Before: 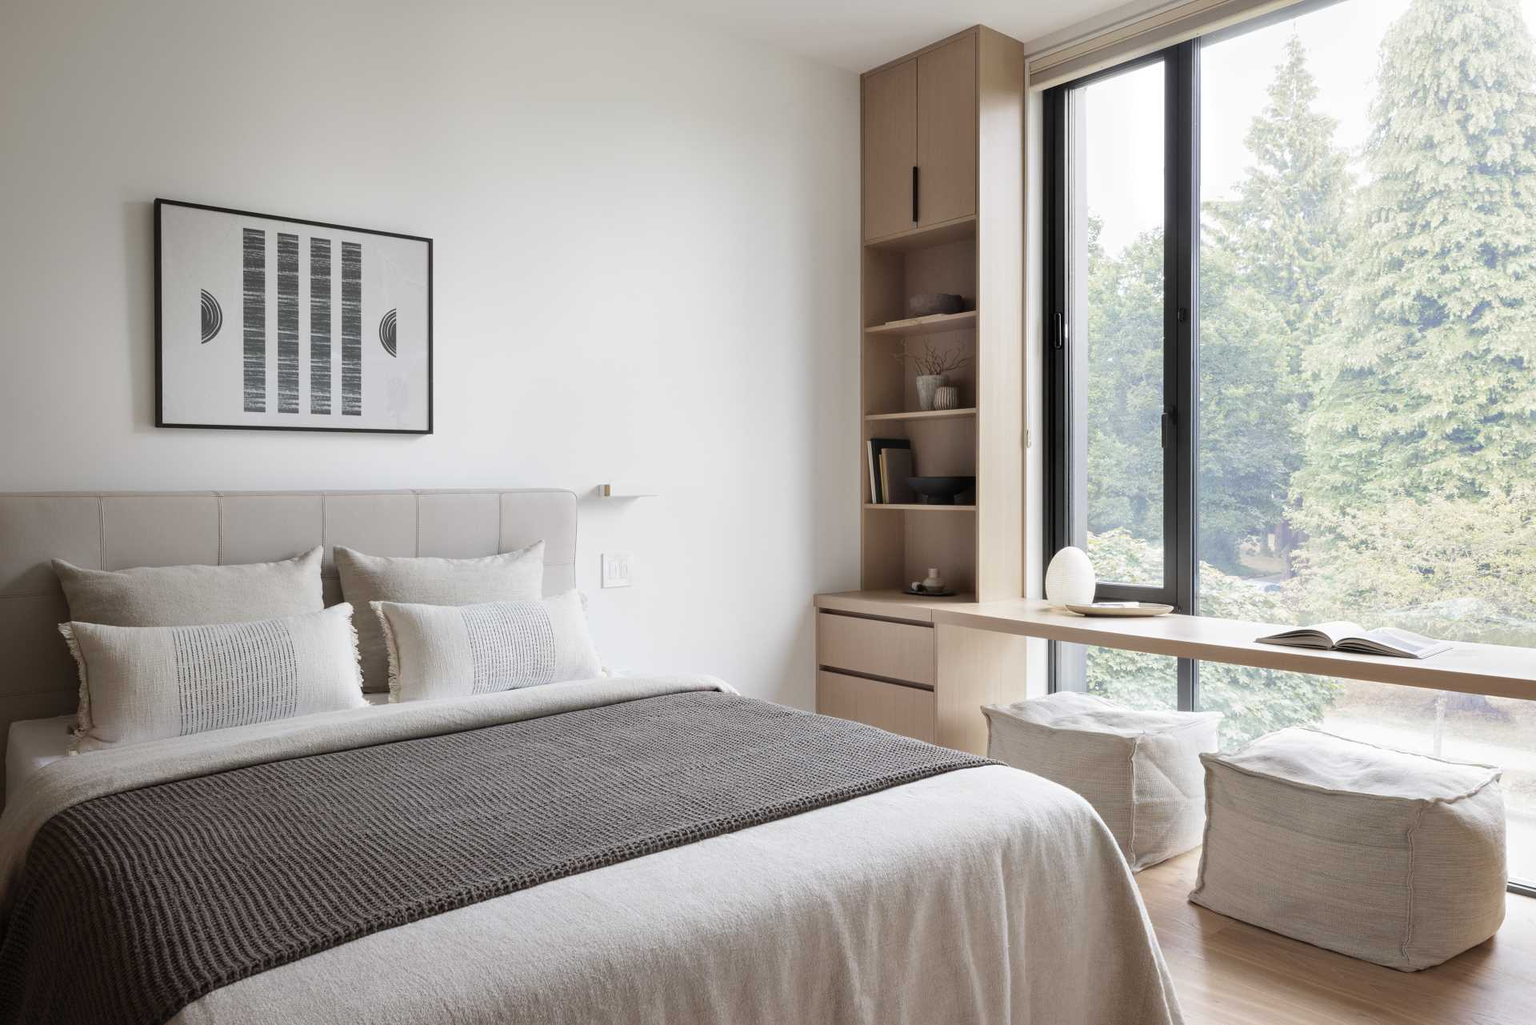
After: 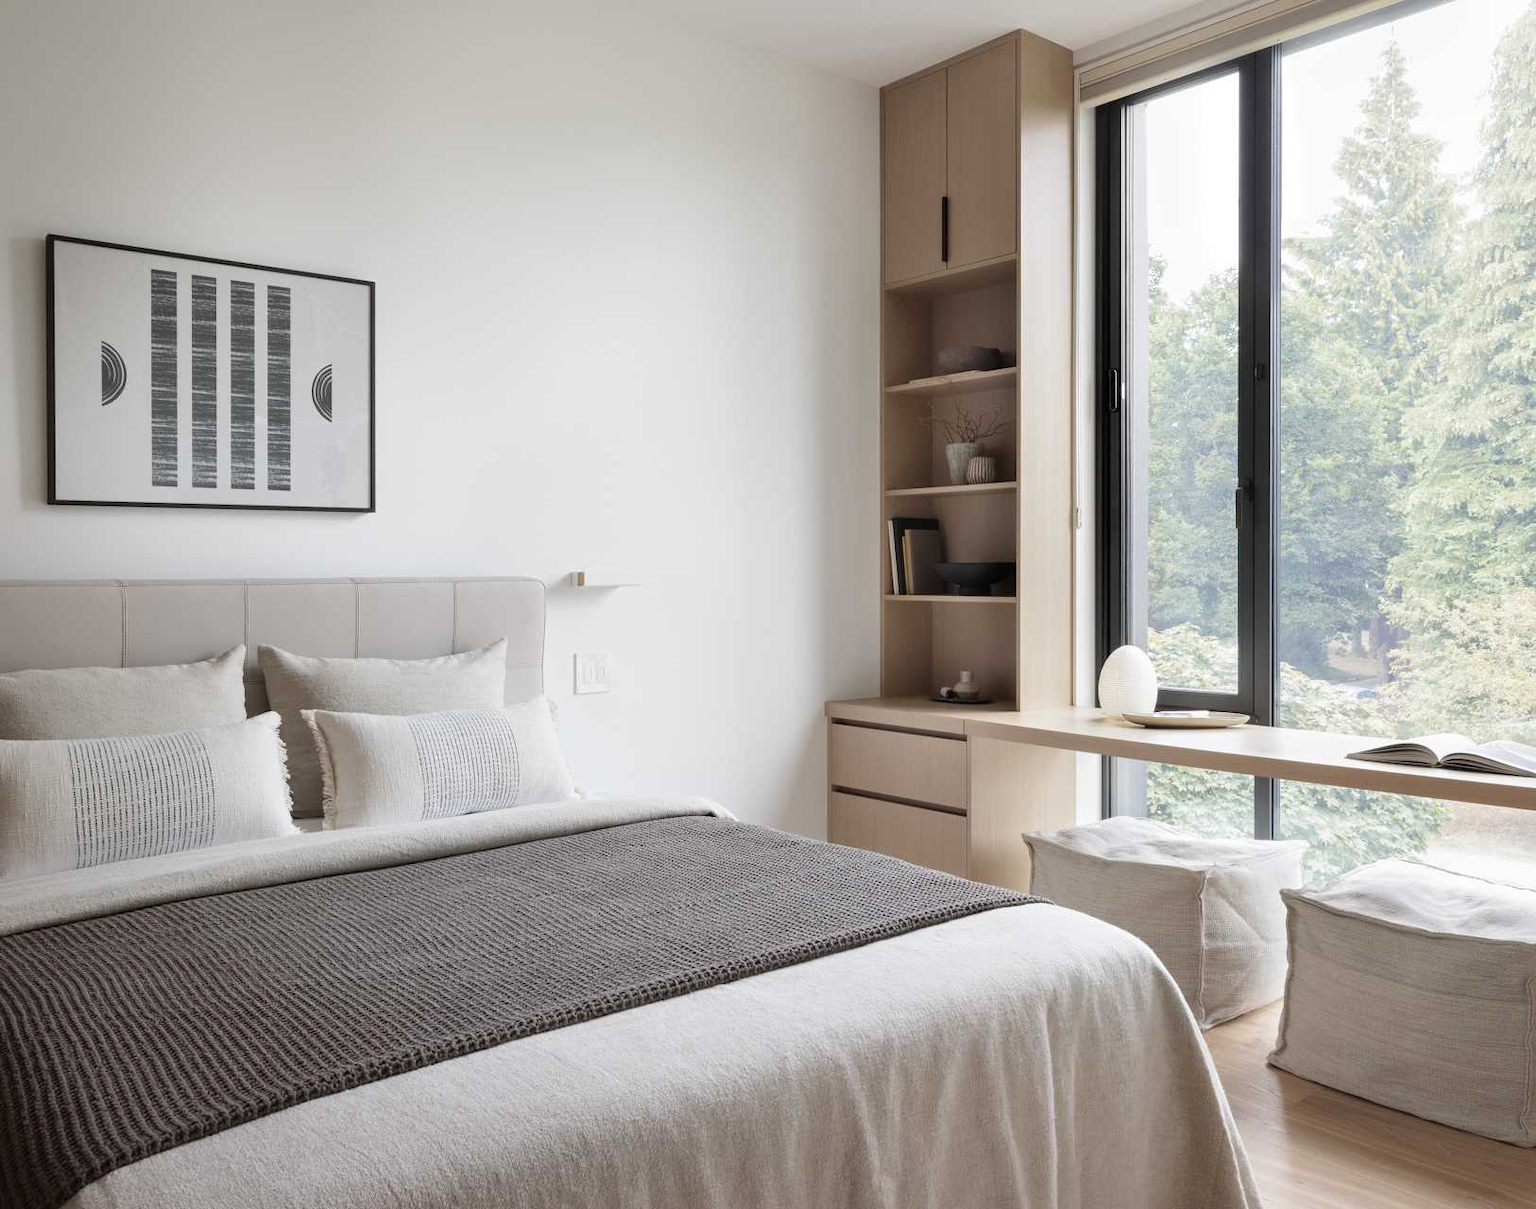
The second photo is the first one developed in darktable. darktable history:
crop: left 7.503%, right 7.804%
